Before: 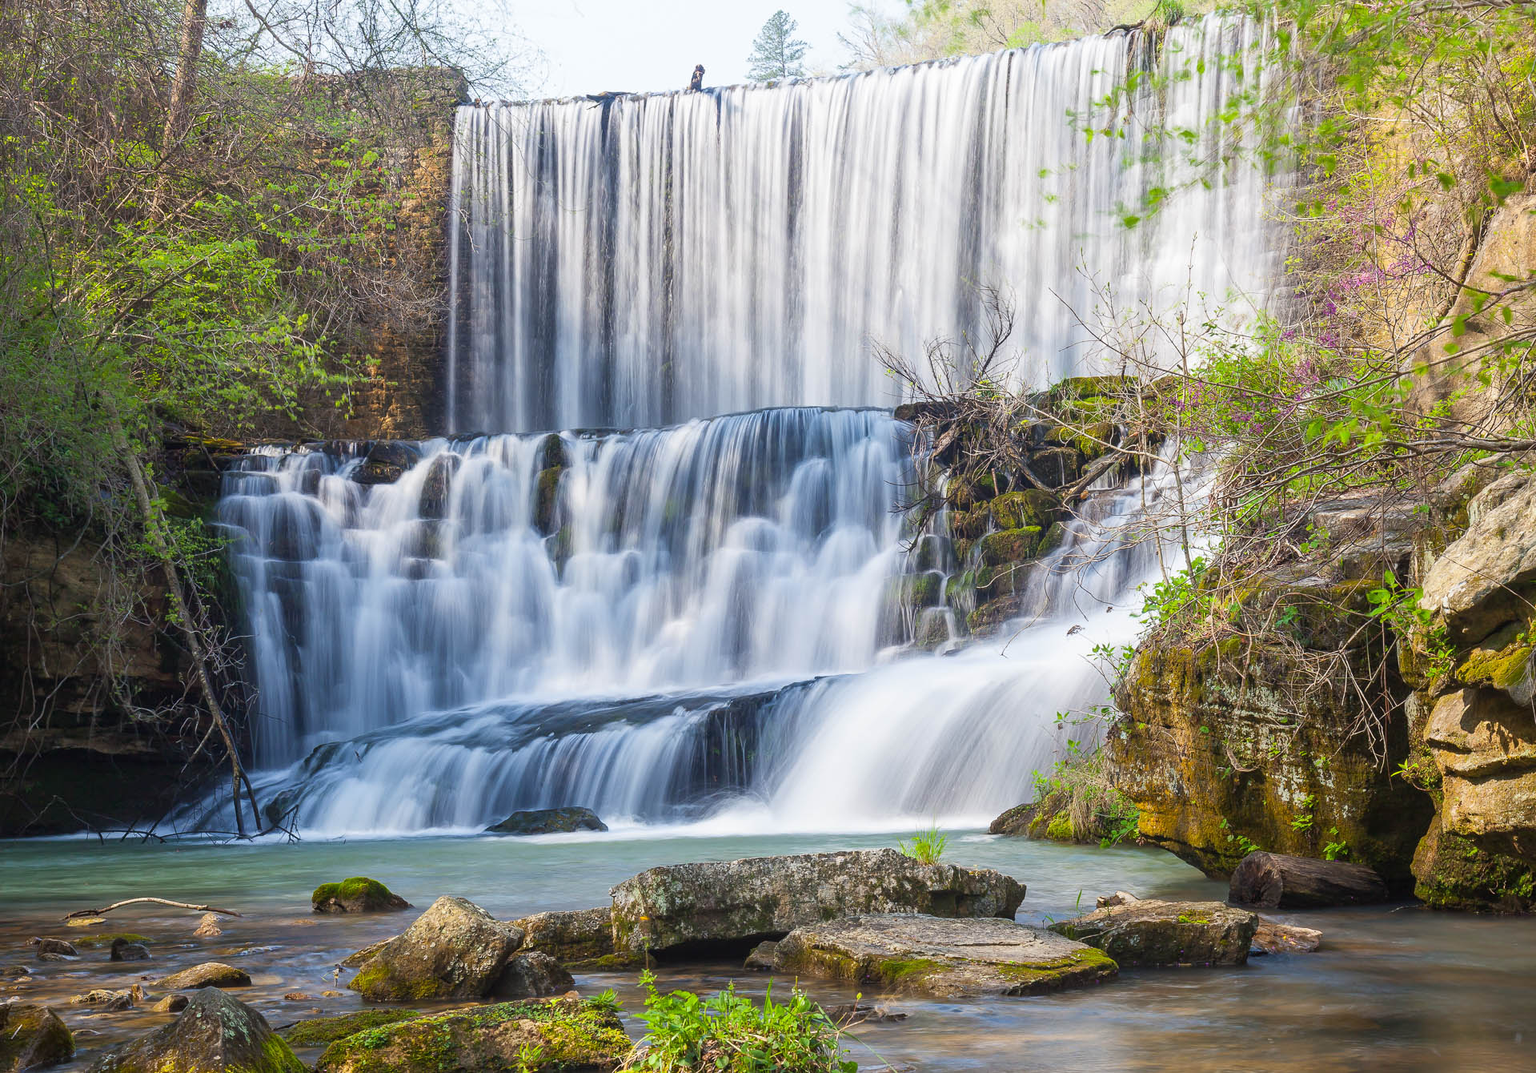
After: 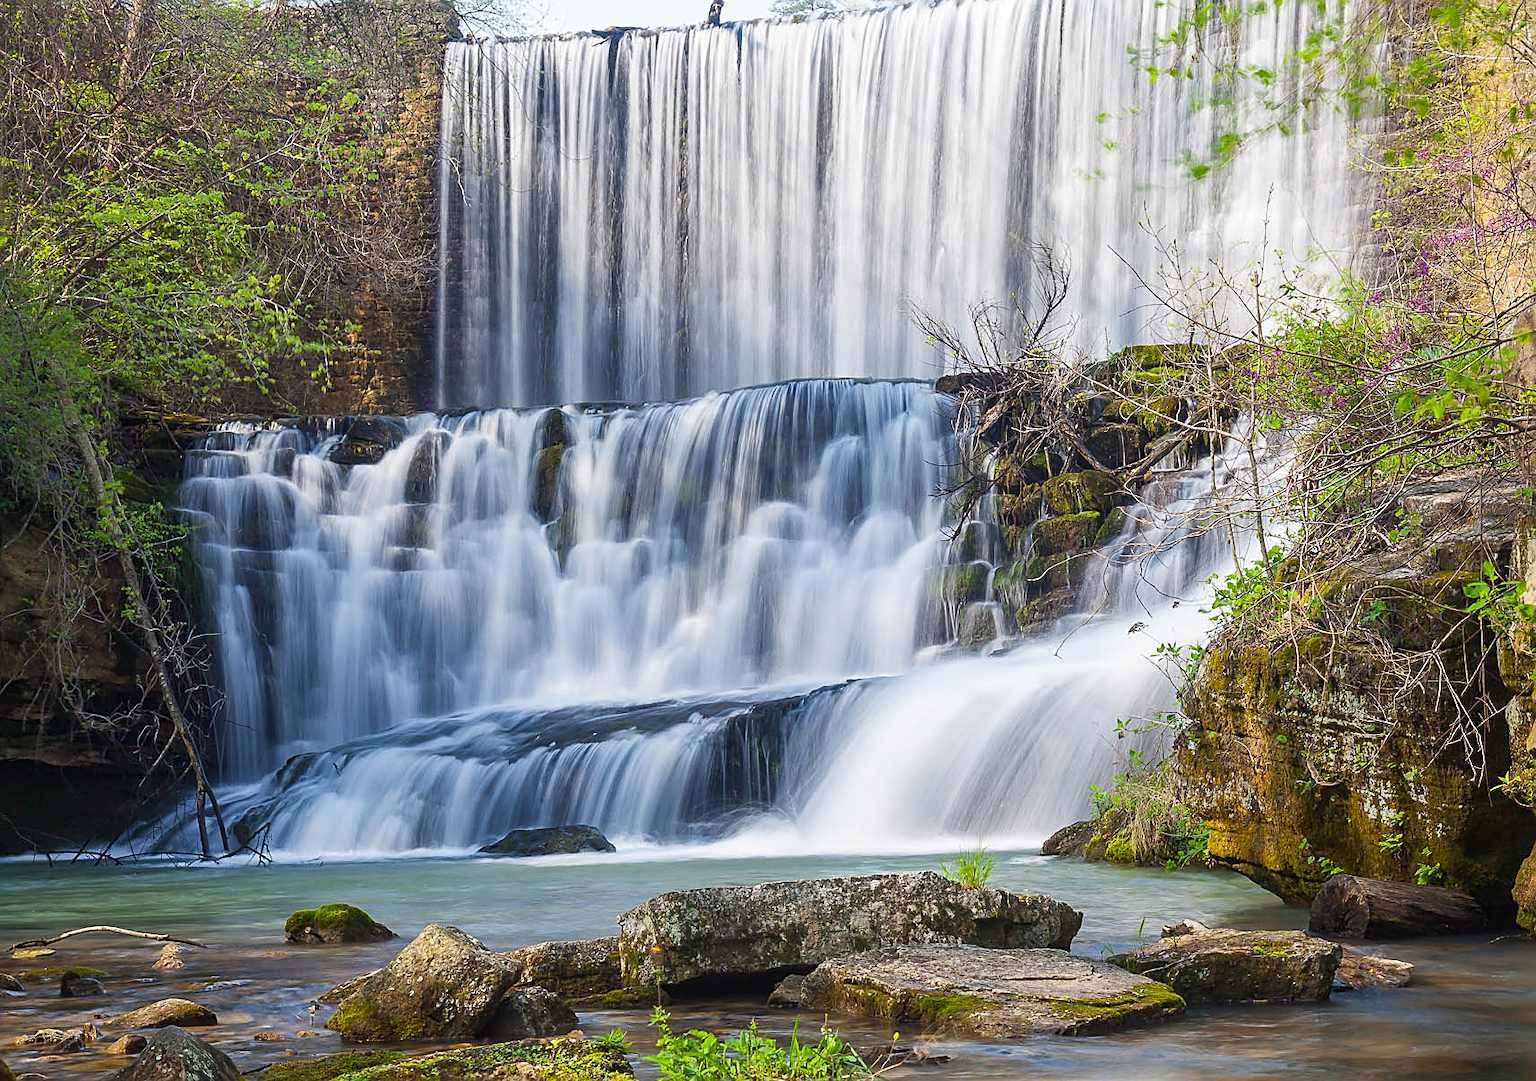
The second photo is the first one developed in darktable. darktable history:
contrast brightness saturation: contrast 0.033, brightness -0.035
sharpen: amount 0.541
exposure: compensate highlight preservation false
crop: left 3.717%, top 6.398%, right 6.755%, bottom 3.288%
